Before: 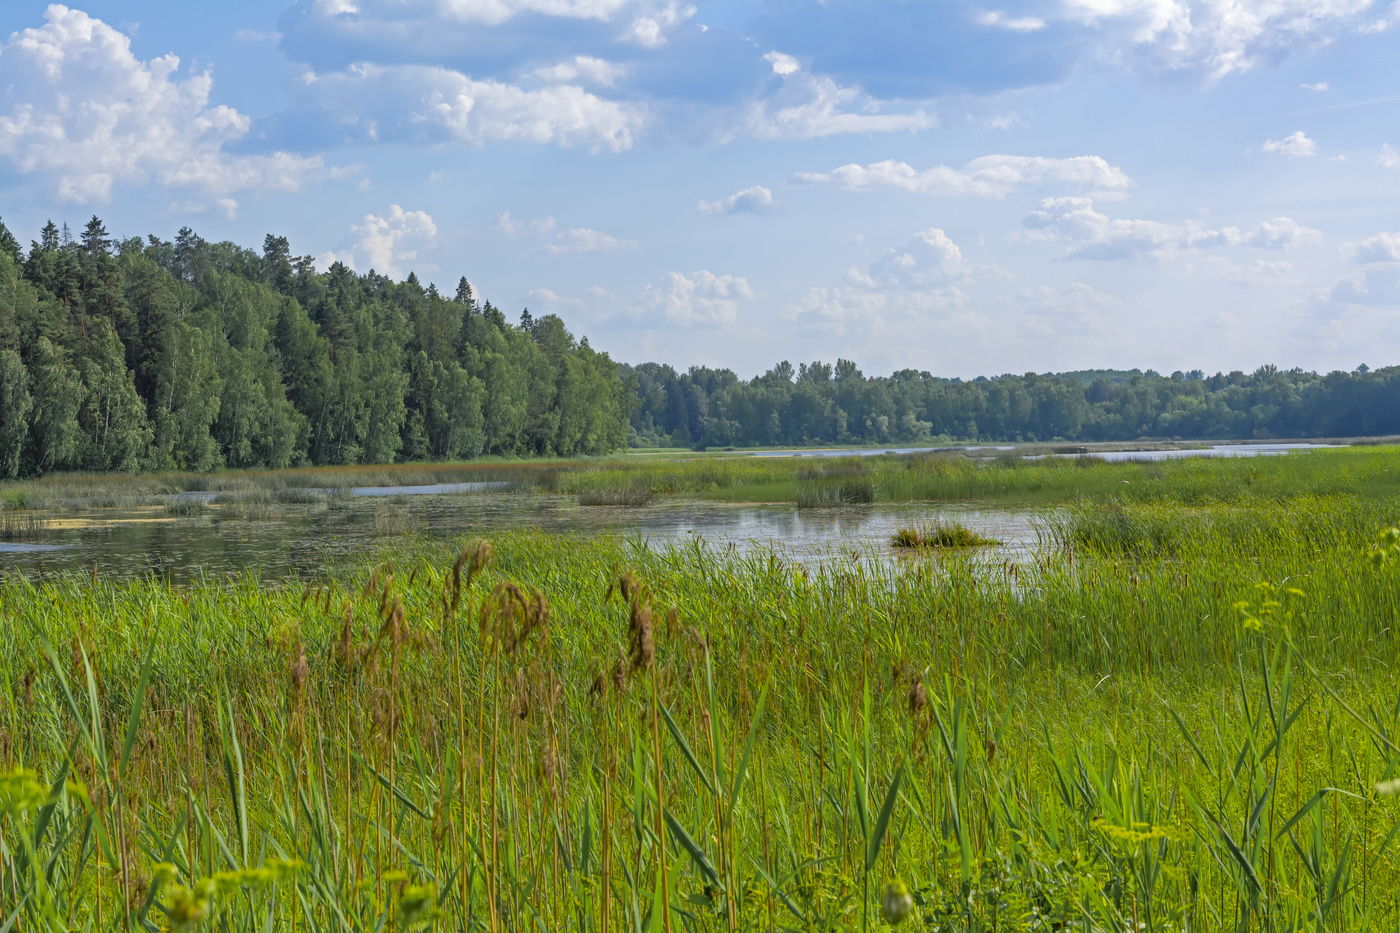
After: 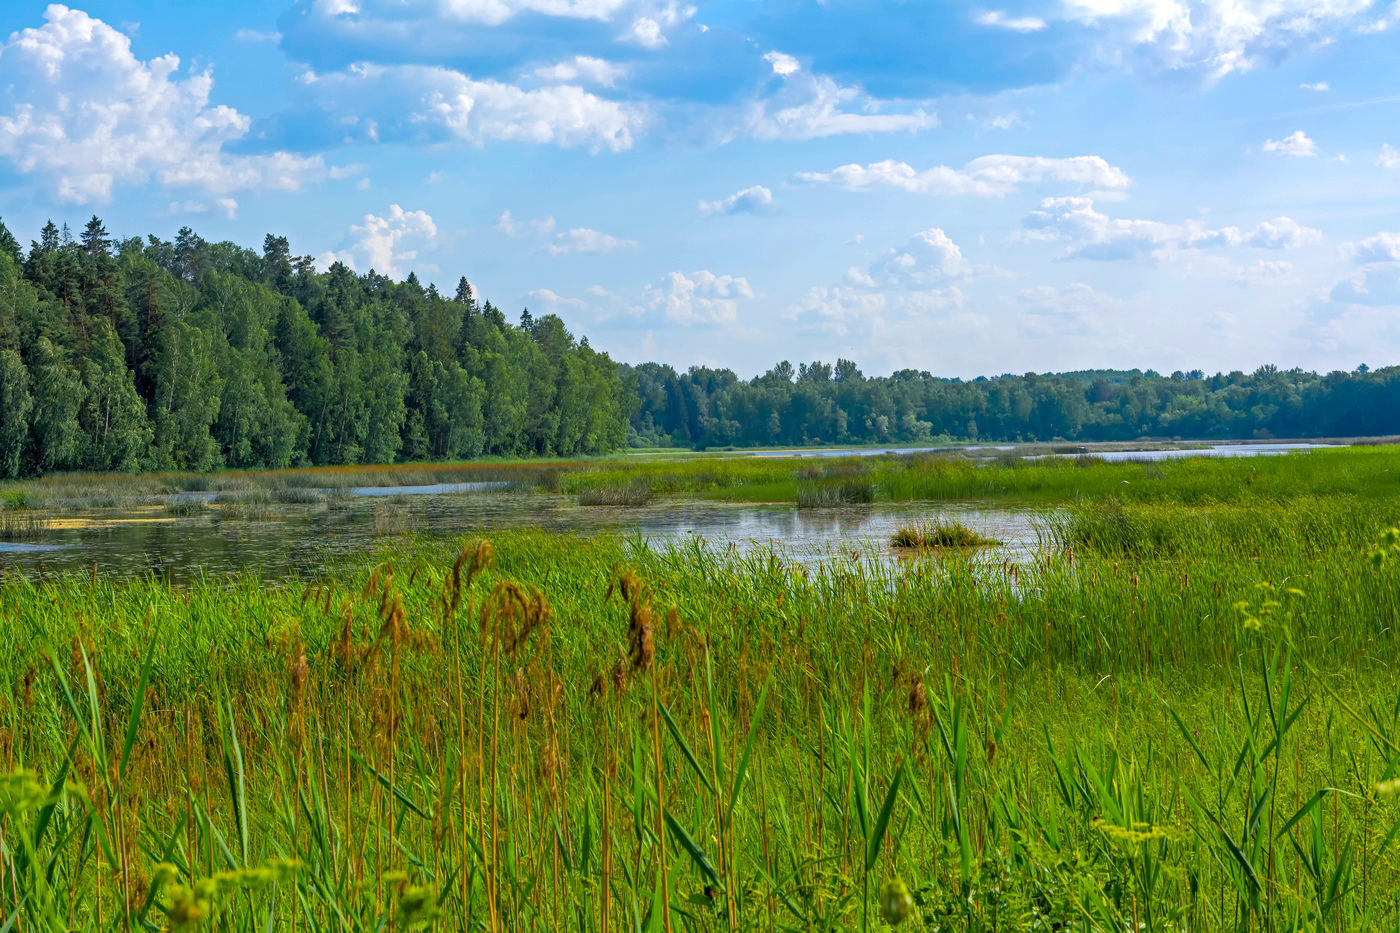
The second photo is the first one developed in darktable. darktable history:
color balance rgb: global offset › luminance -0.494%, perceptual saturation grading › global saturation 29.565%, perceptual brilliance grading › highlights 5.557%, perceptual brilliance grading › shadows -9.56%
